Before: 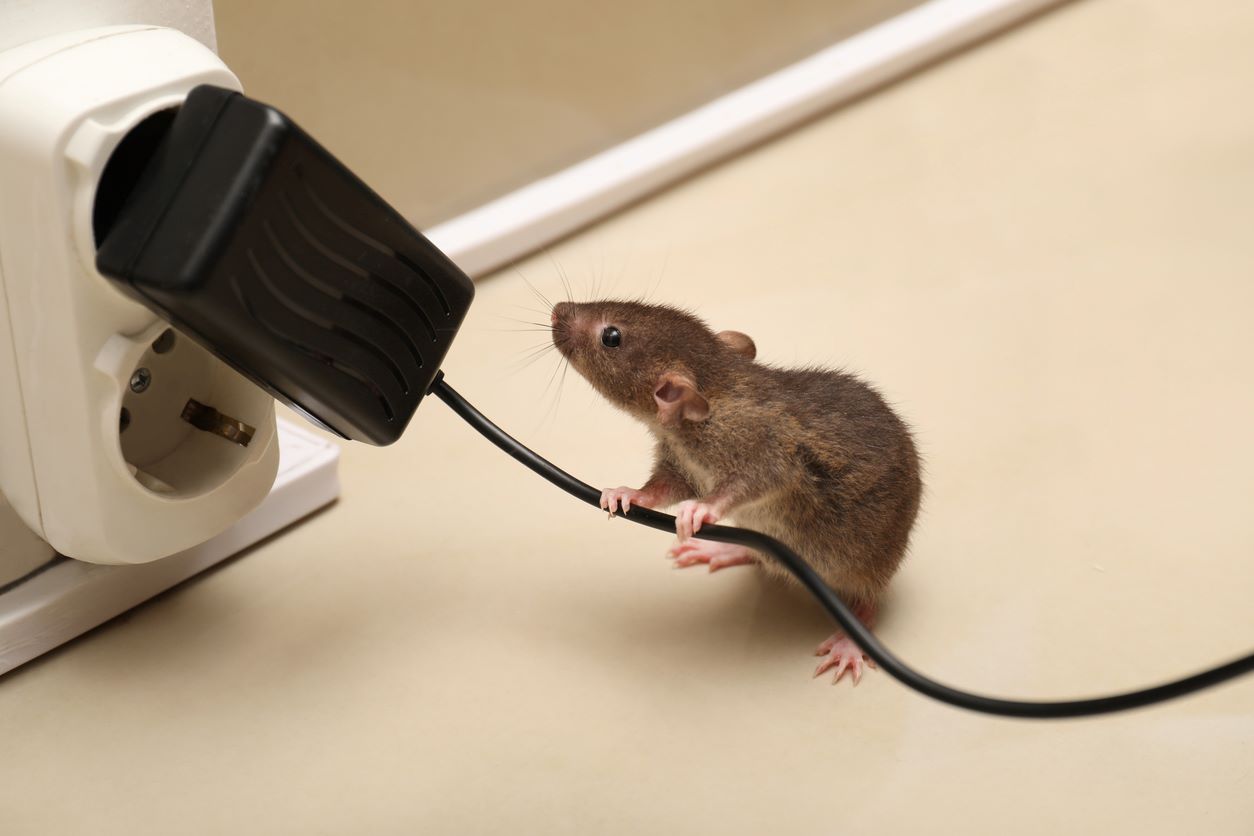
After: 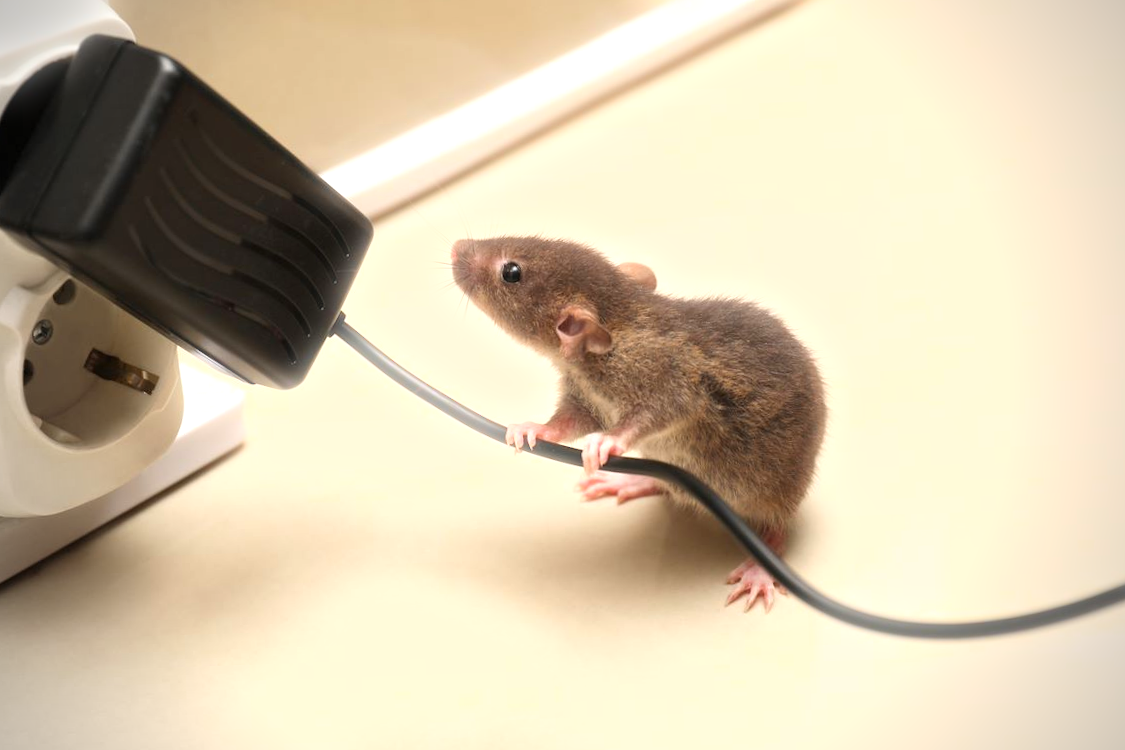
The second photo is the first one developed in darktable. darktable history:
vignetting: on, module defaults
crop and rotate: angle 1.96°, left 5.673%, top 5.673%
bloom: size 3%, threshold 100%, strength 0%
exposure: black level correction 0, exposure 0.7 EV, compensate exposure bias true, compensate highlight preservation false
